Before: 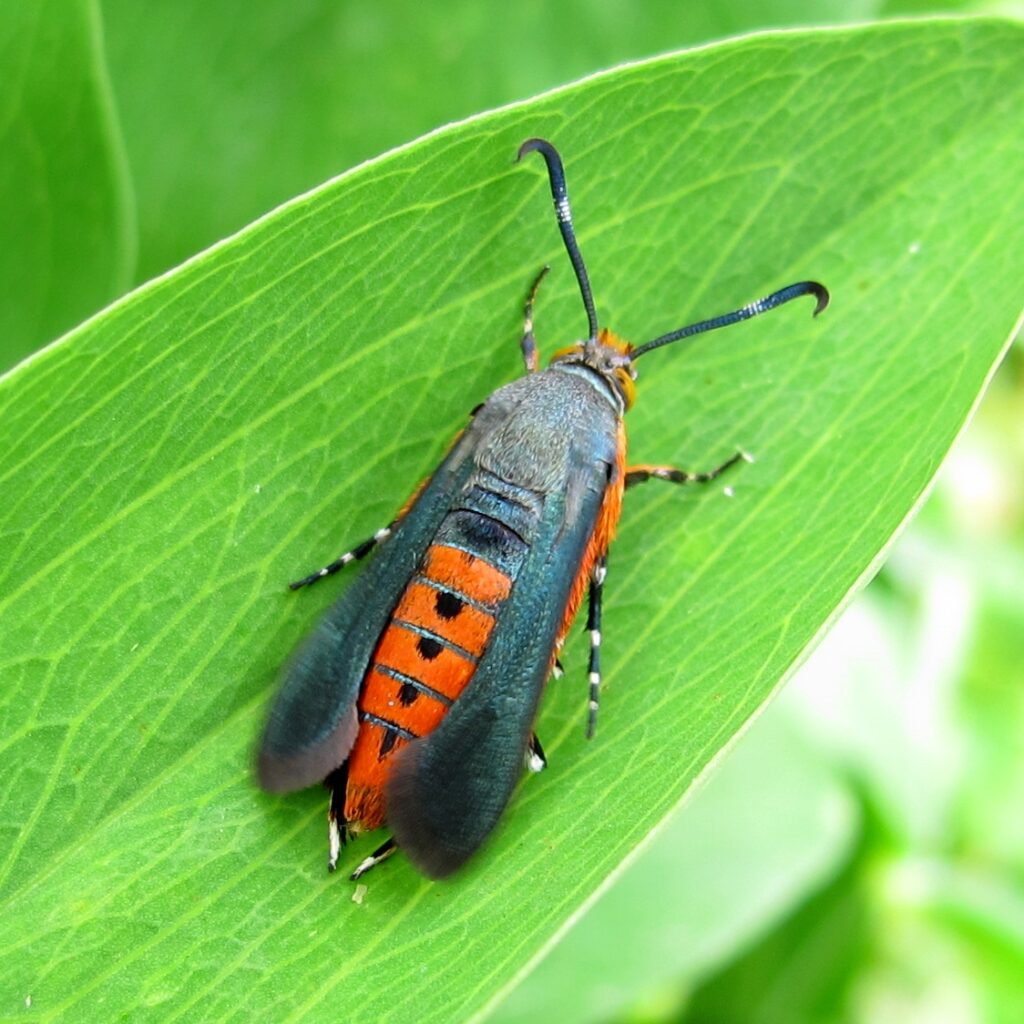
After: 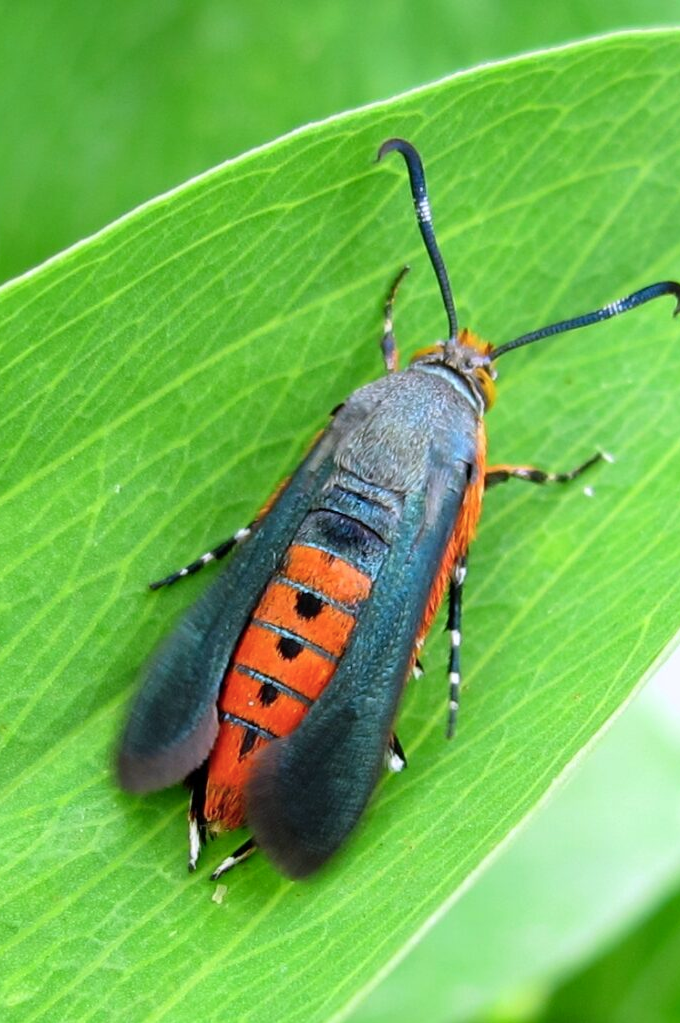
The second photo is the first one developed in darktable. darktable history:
color calibration: output R [1.003, 0.027, -0.041, 0], output G [-0.018, 1.043, -0.038, 0], output B [0.071, -0.086, 1.017, 0], illuminant as shot in camera, x 0.358, y 0.373, temperature 4628.91 K
crop and rotate: left 13.759%, right 19.738%
